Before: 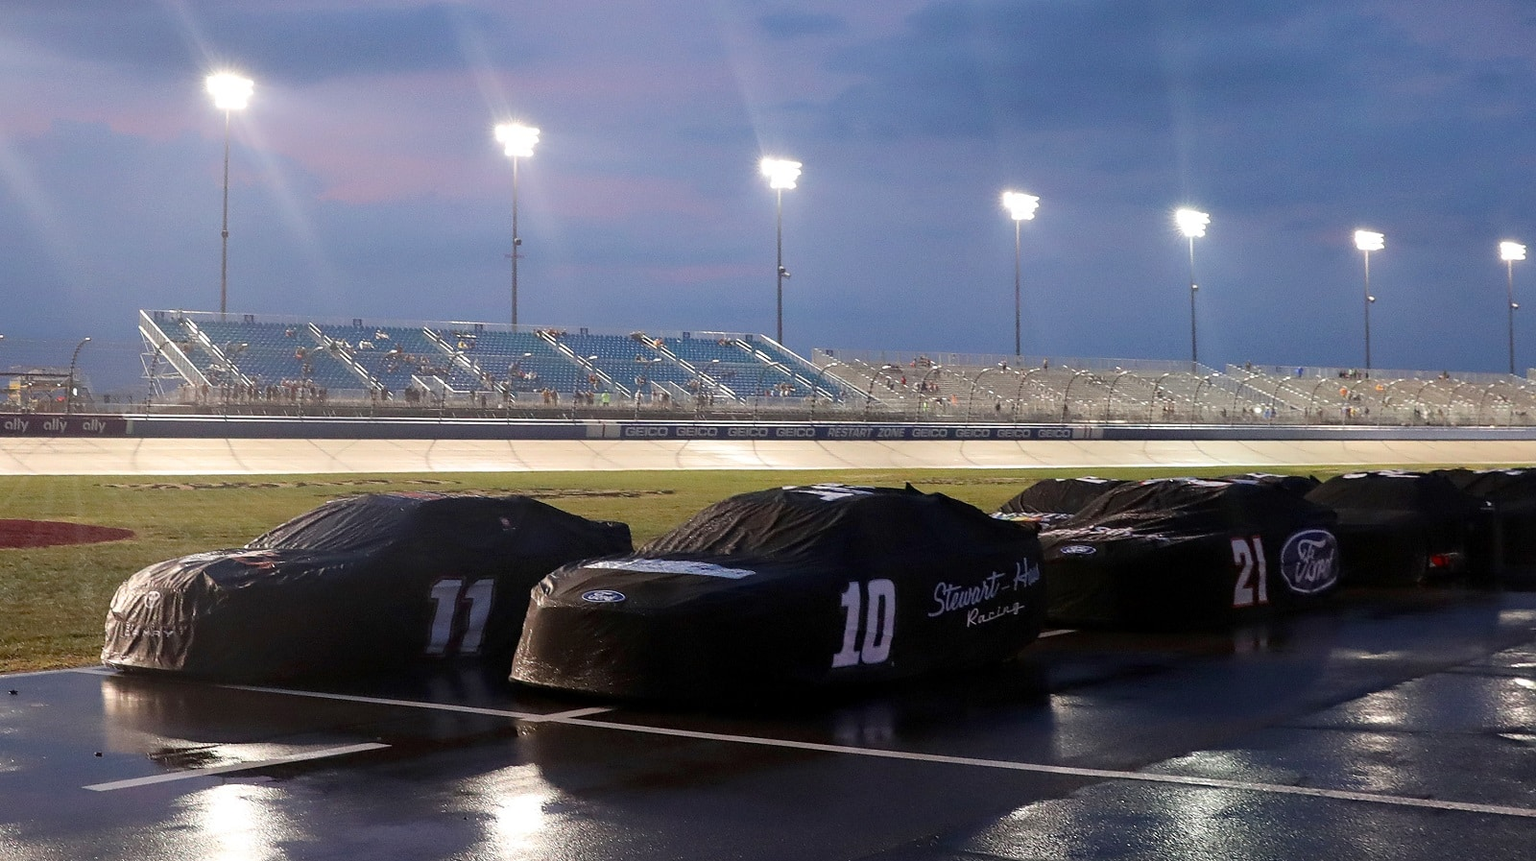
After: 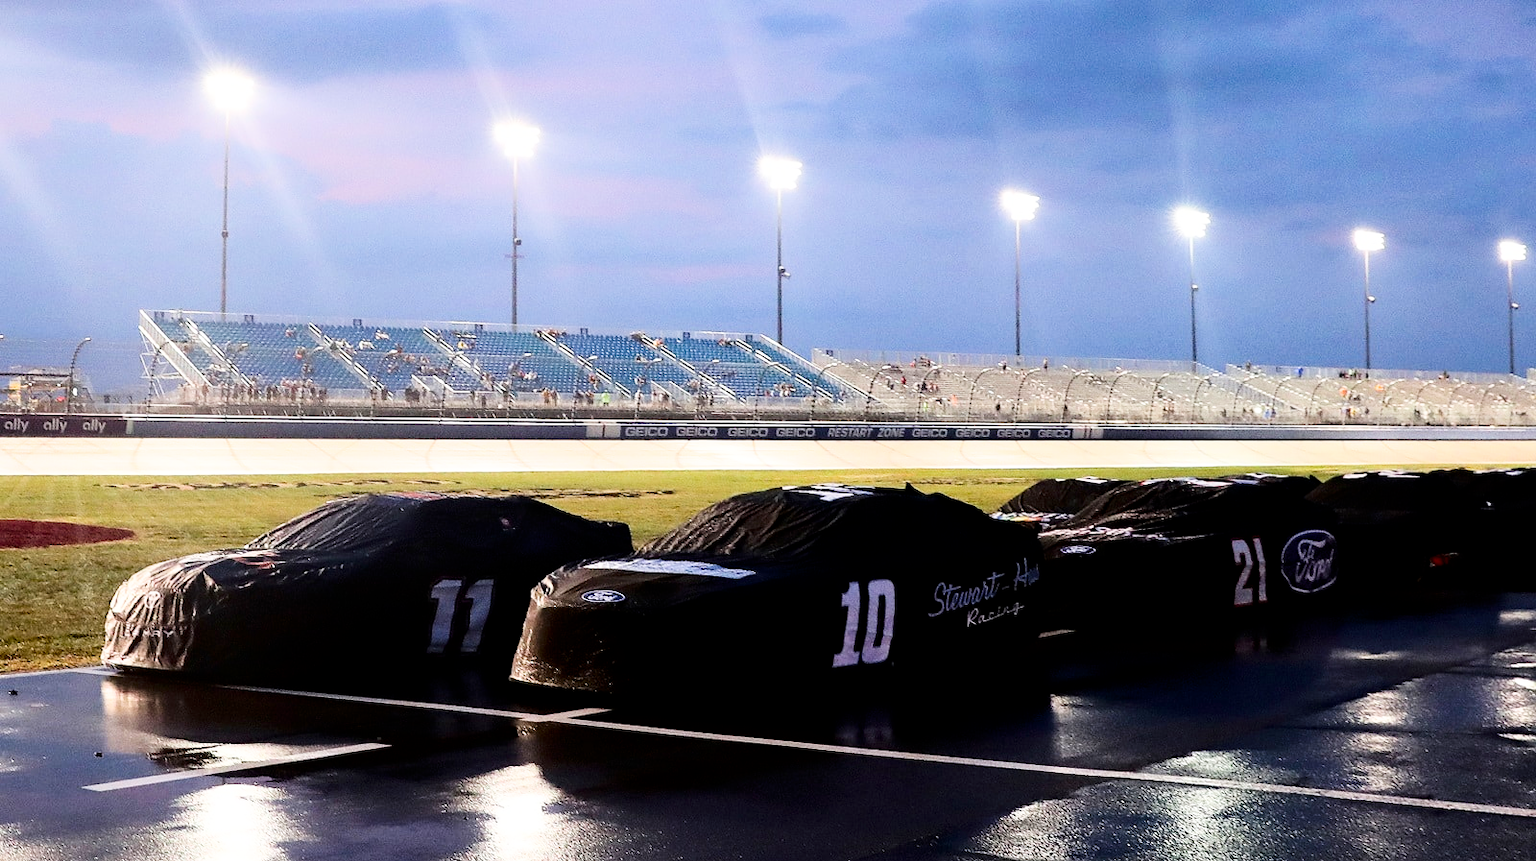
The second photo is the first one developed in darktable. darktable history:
filmic rgb: black relative exposure -5.01 EV, white relative exposure 3.56 EV, threshold 5.99 EV, hardness 3.17, contrast 1.183, highlights saturation mix -28.68%, enable highlight reconstruction true
contrast brightness saturation: contrast 0.208, brightness -0.11, saturation 0.212
exposure: black level correction 0, exposure 1.001 EV, compensate highlight preservation false
